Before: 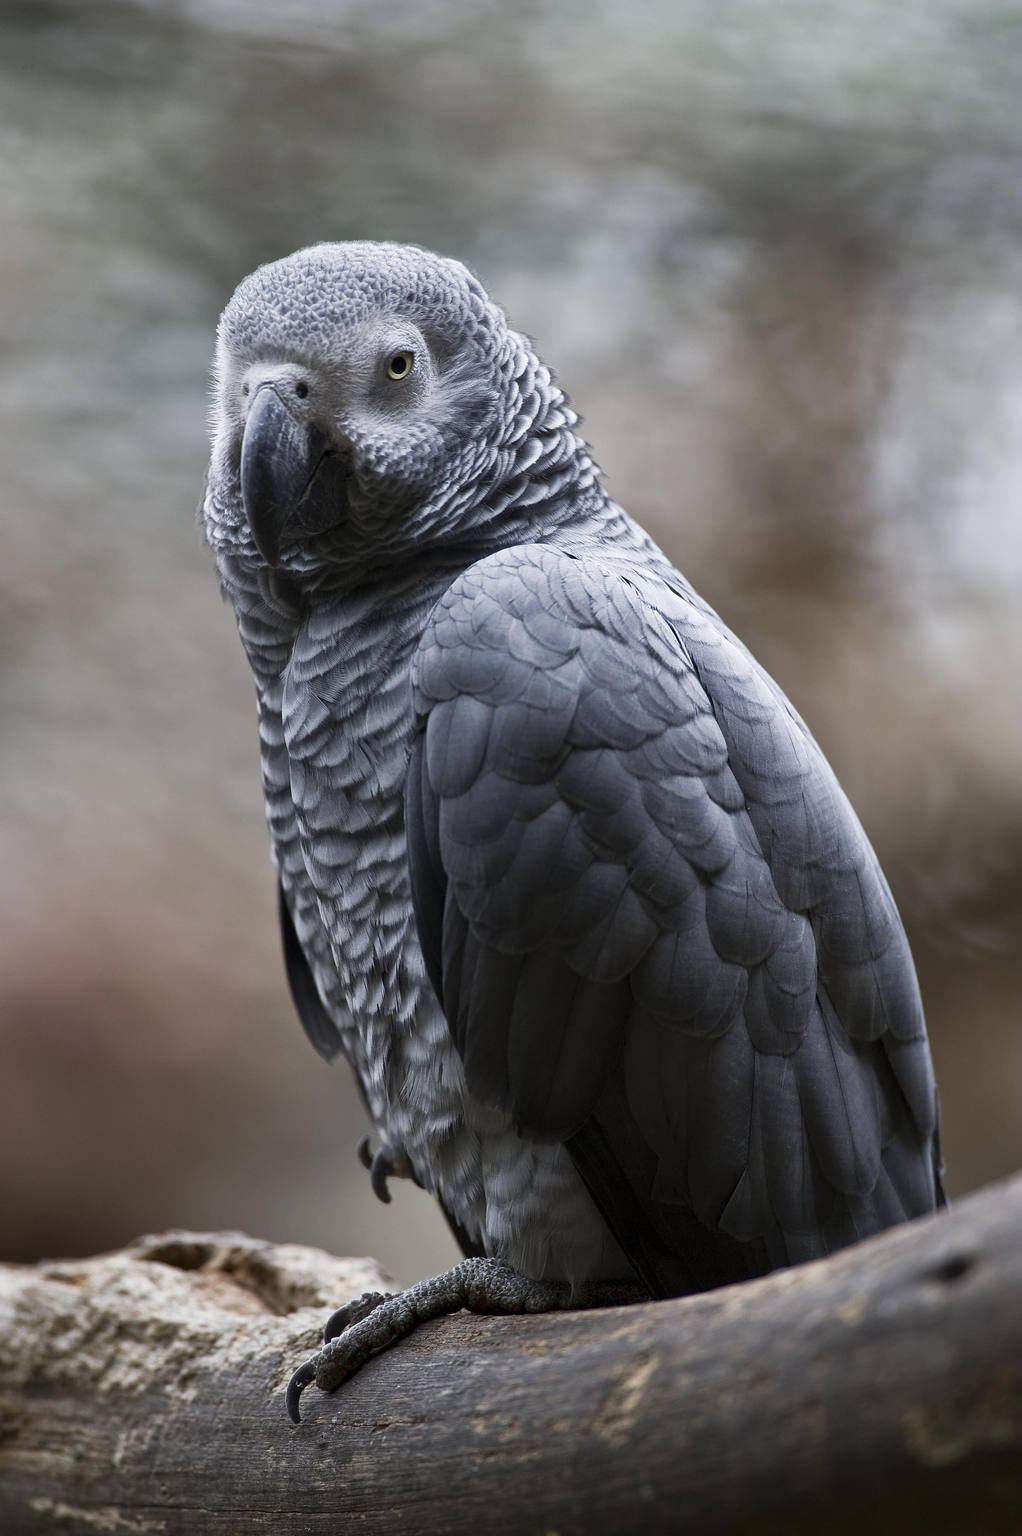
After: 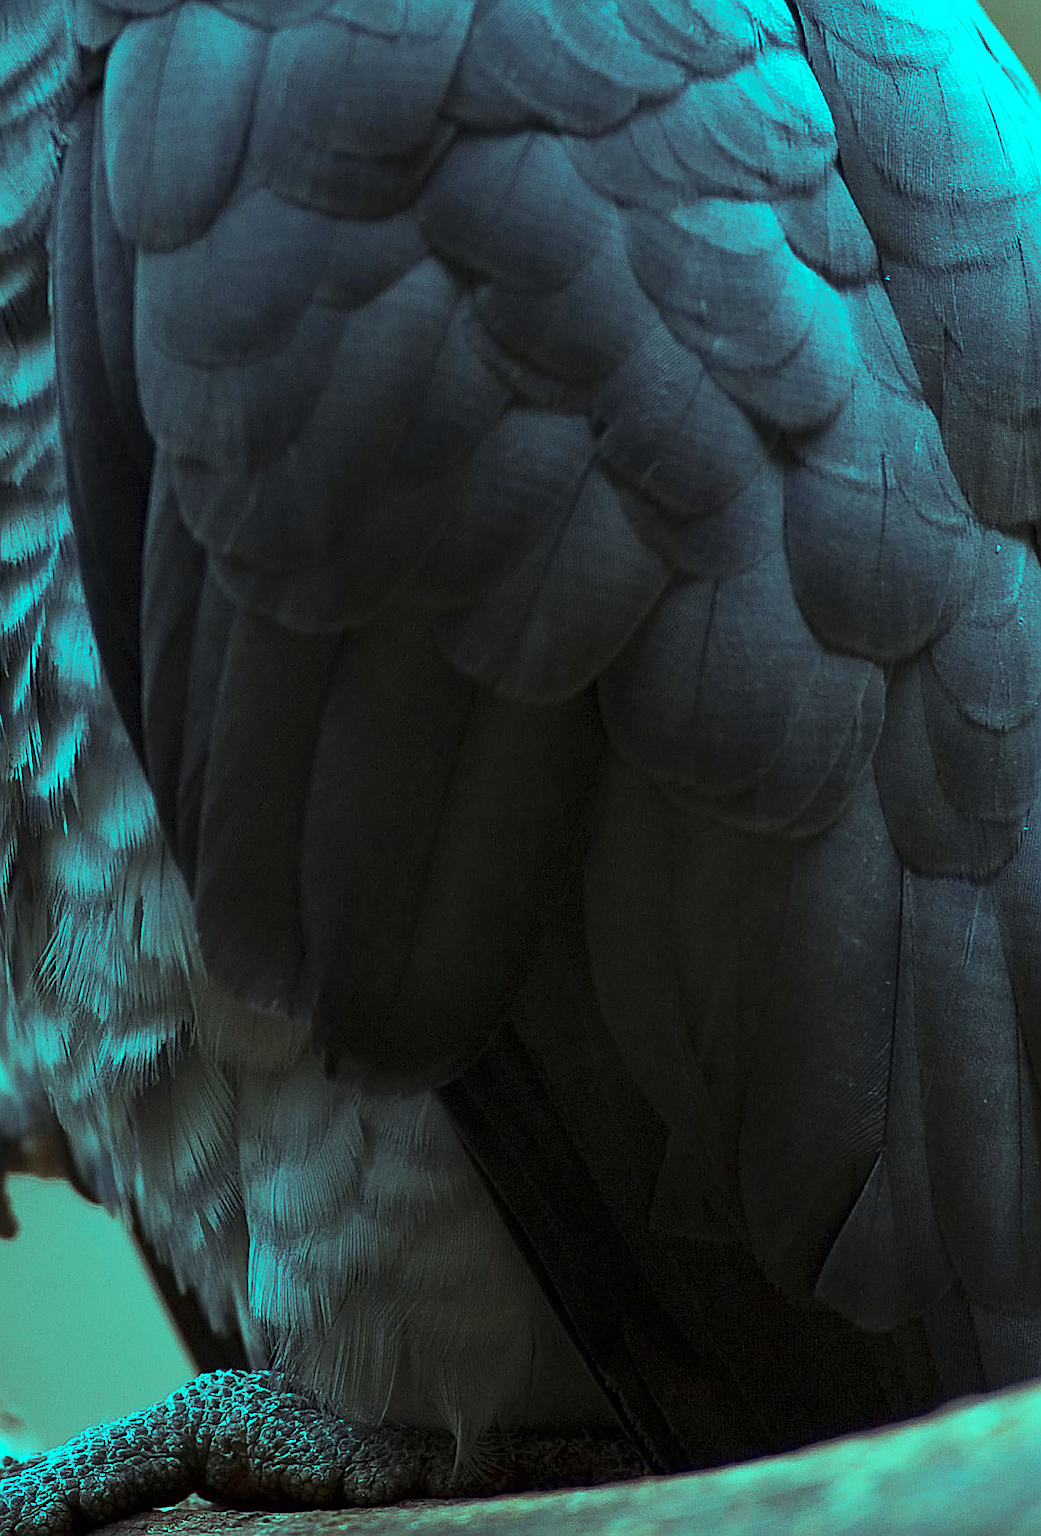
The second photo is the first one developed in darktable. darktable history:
contrast brightness saturation: contrast 0.041, saturation 0.075
sharpen: radius 1.41, amount 1.259, threshold 0.649
crop: left 37.581%, top 45.228%, right 20.52%, bottom 13.657%
tone equalizer: edges refinement/feathering 500, mask exposure compensation -1.57 EV, preserve details no
color balance rgb: highlights gain › luminance 19.822%, highlights gain › chroma 13.119%, highlights gain › hue 176.25°, perceptual saturation grading › global saturation 10.493%, global vibrance 20%
